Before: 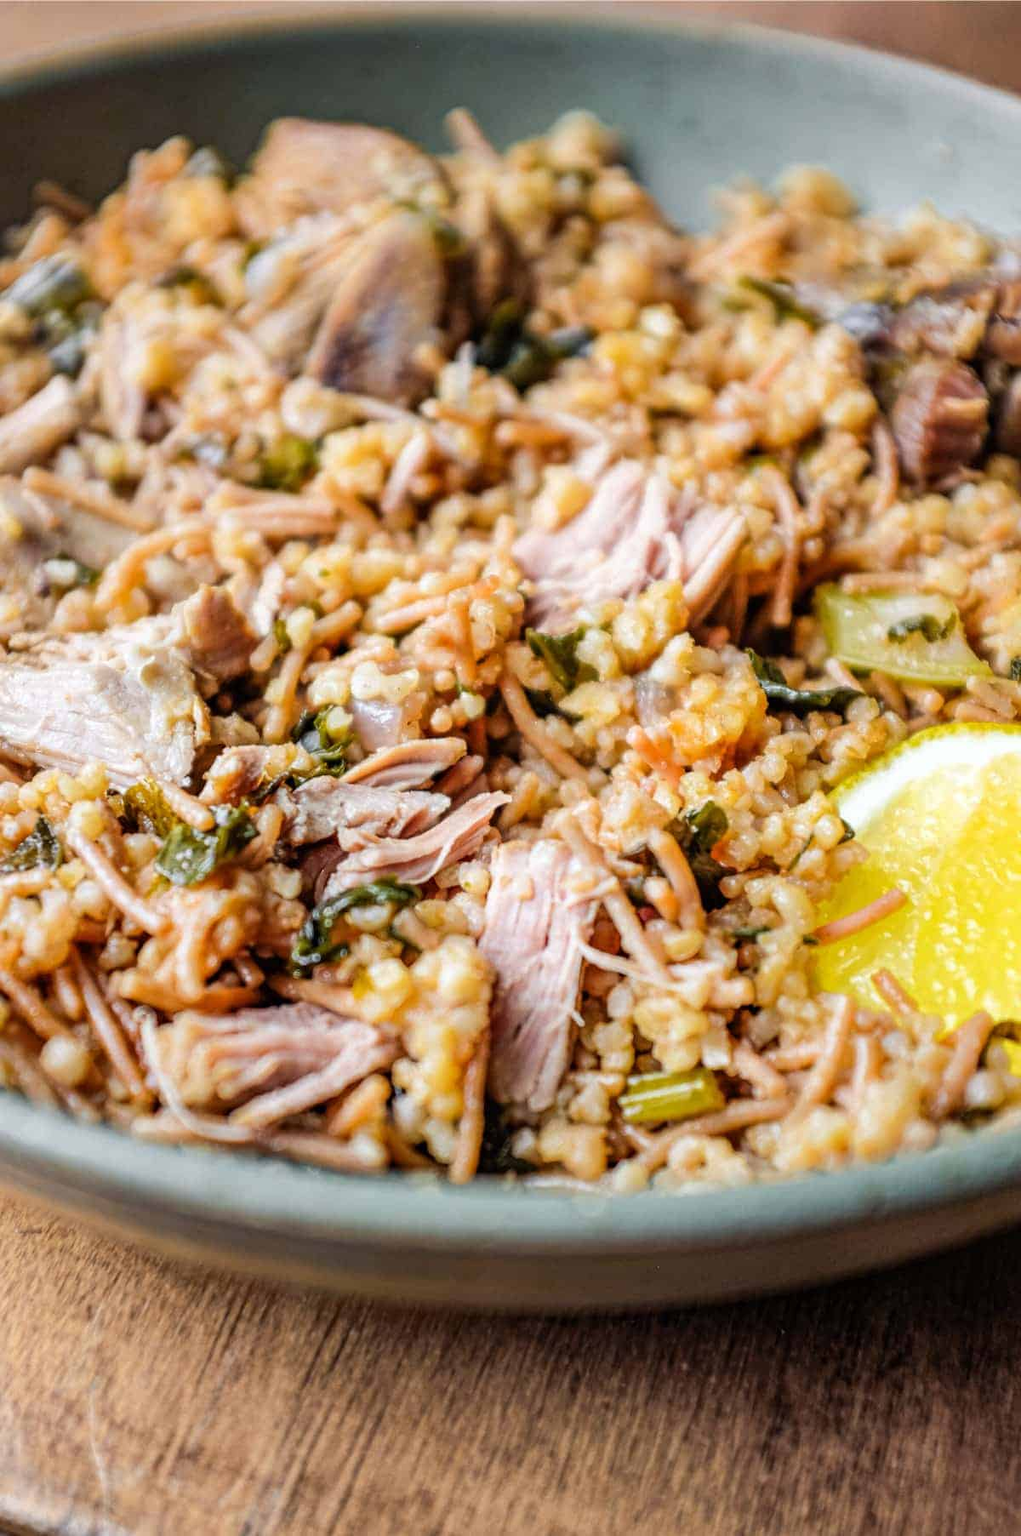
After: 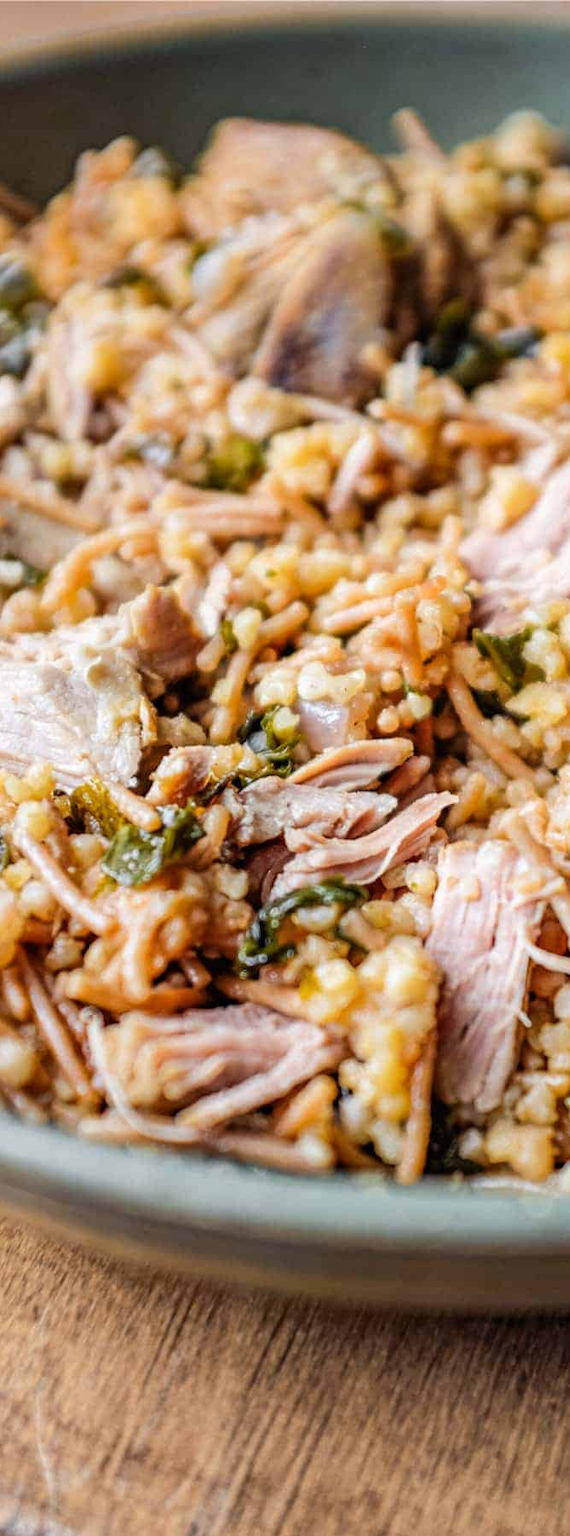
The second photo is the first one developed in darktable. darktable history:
crop: left 5.273%, right 38.854%
